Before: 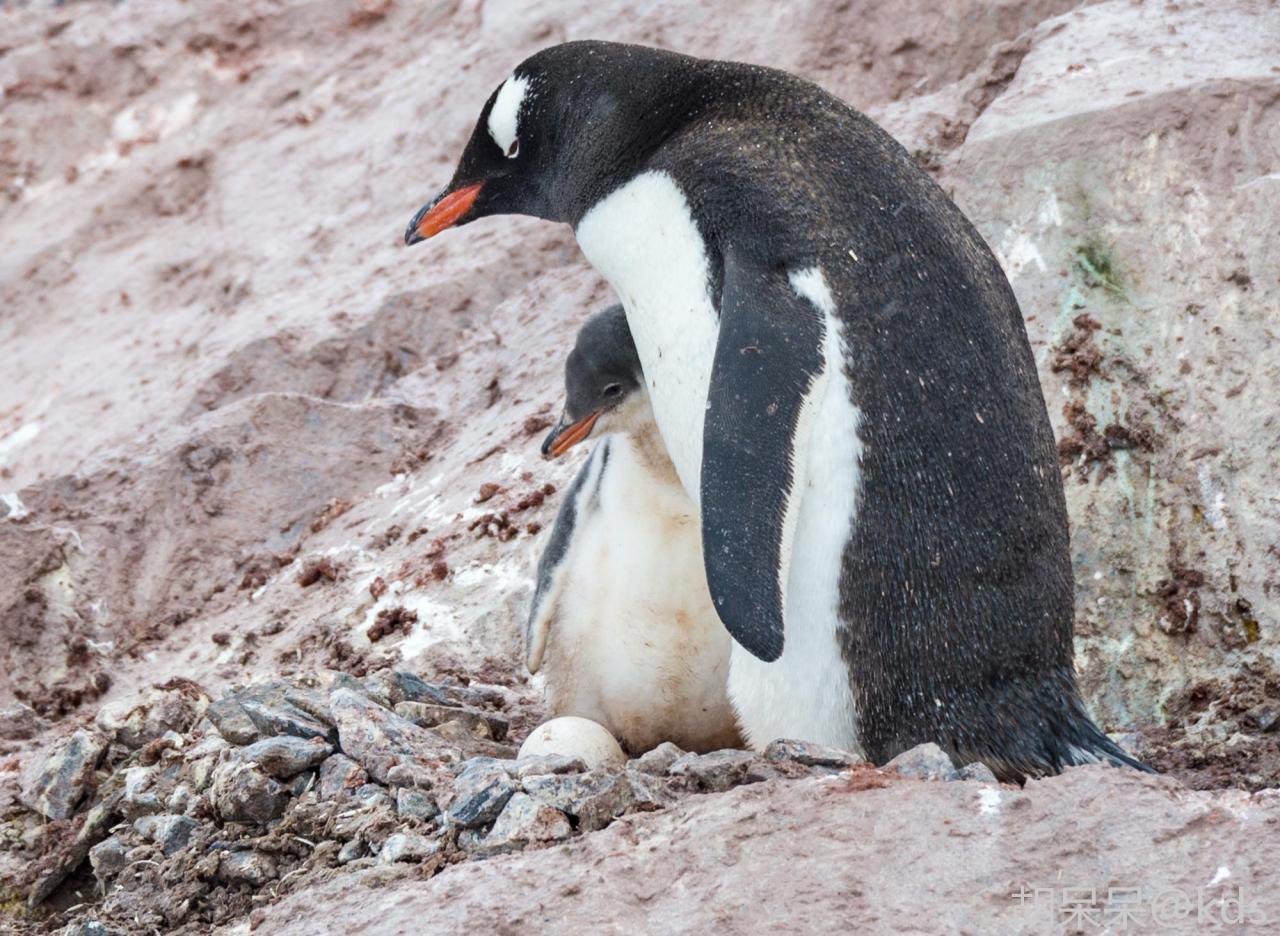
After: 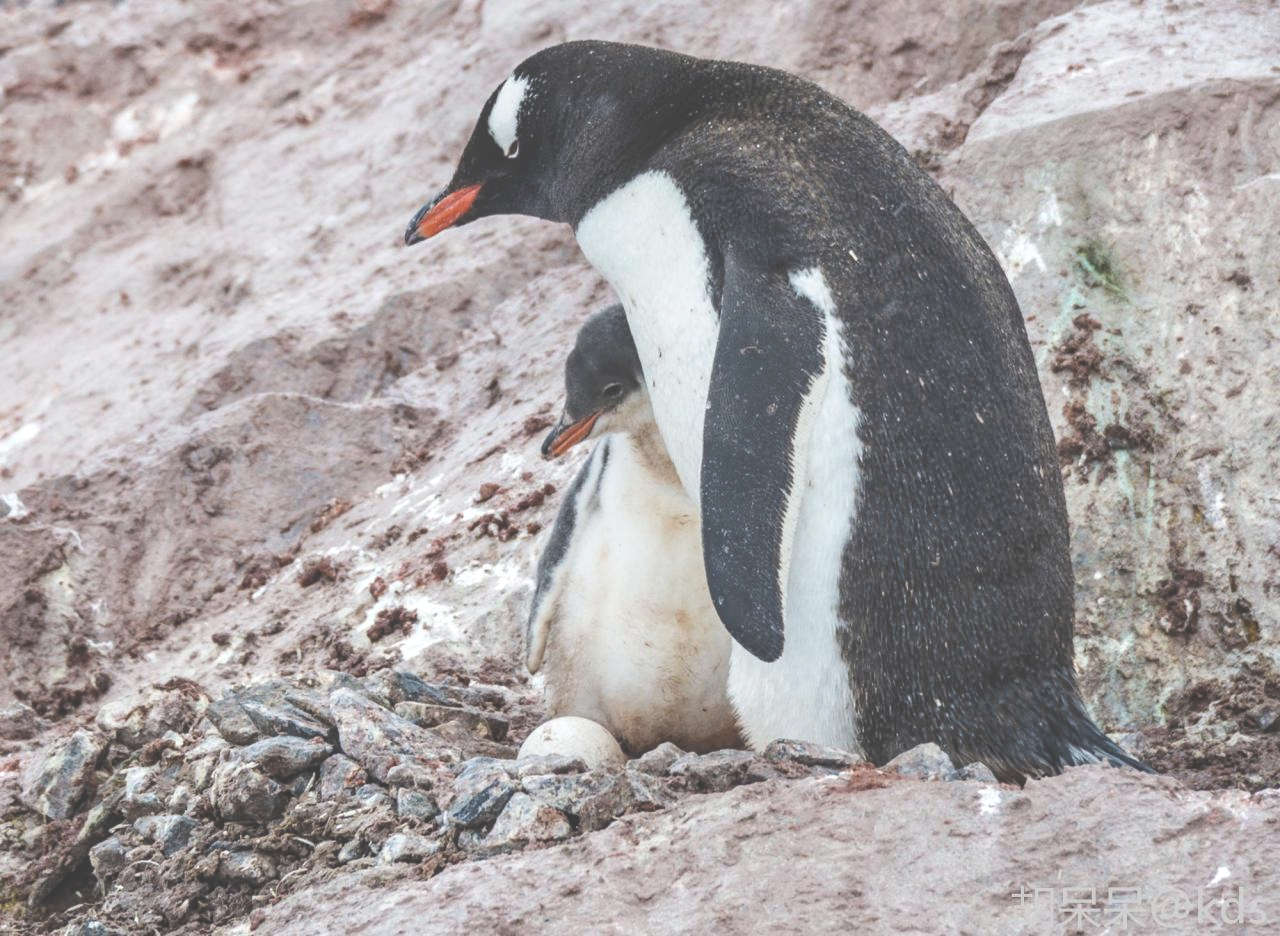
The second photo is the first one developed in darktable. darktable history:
exposure: black level correction -0.062, exposure -0.05 EV, compensate highlight preservation false
local contrast: on, module defaults
